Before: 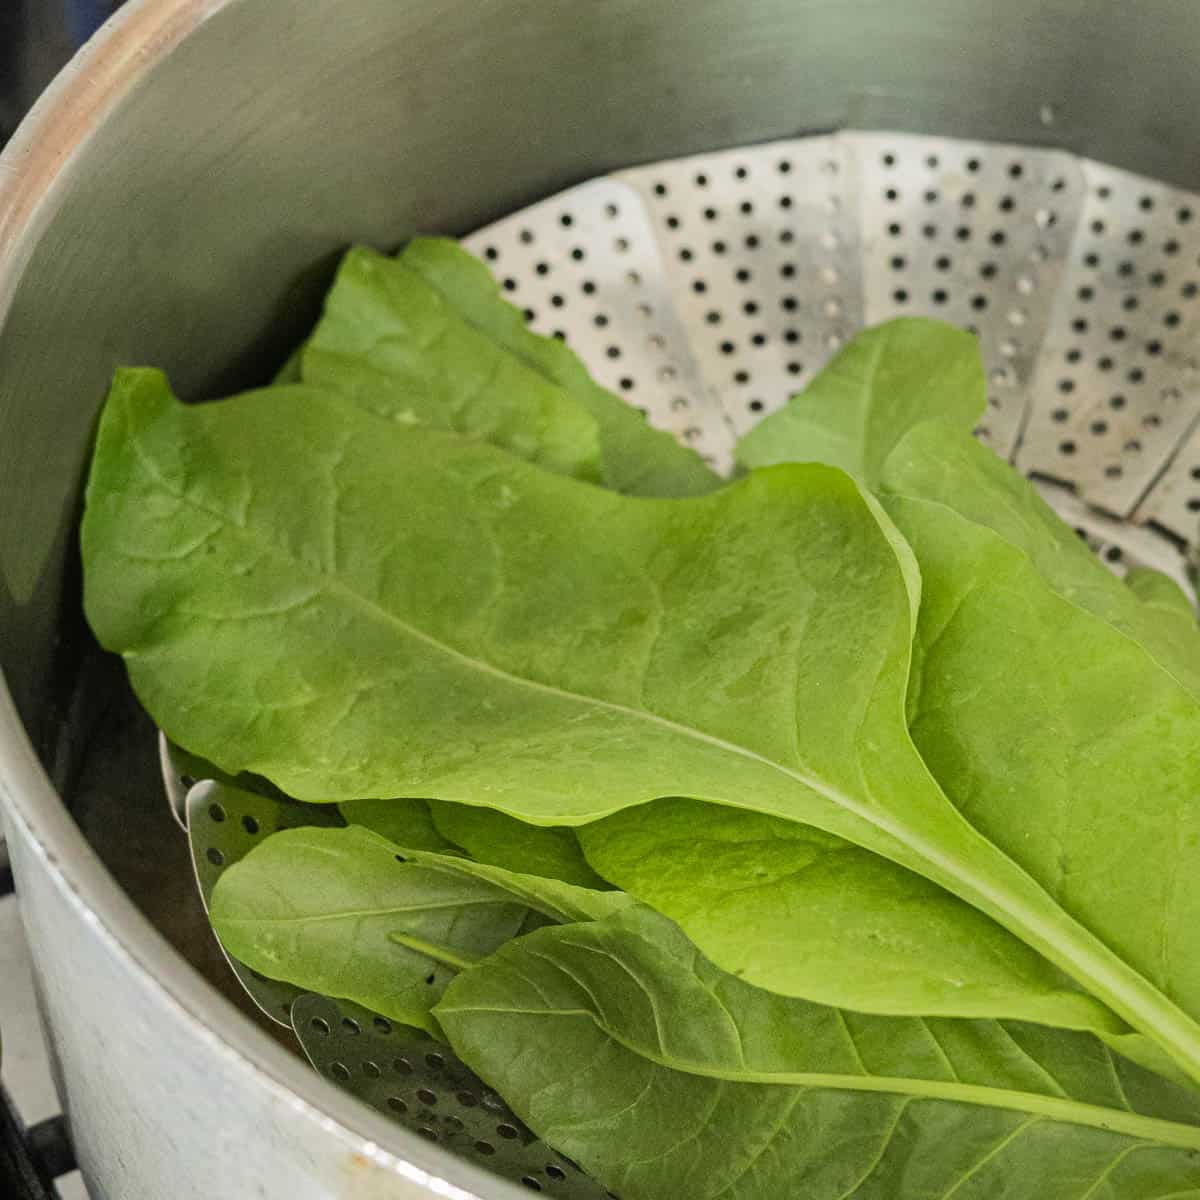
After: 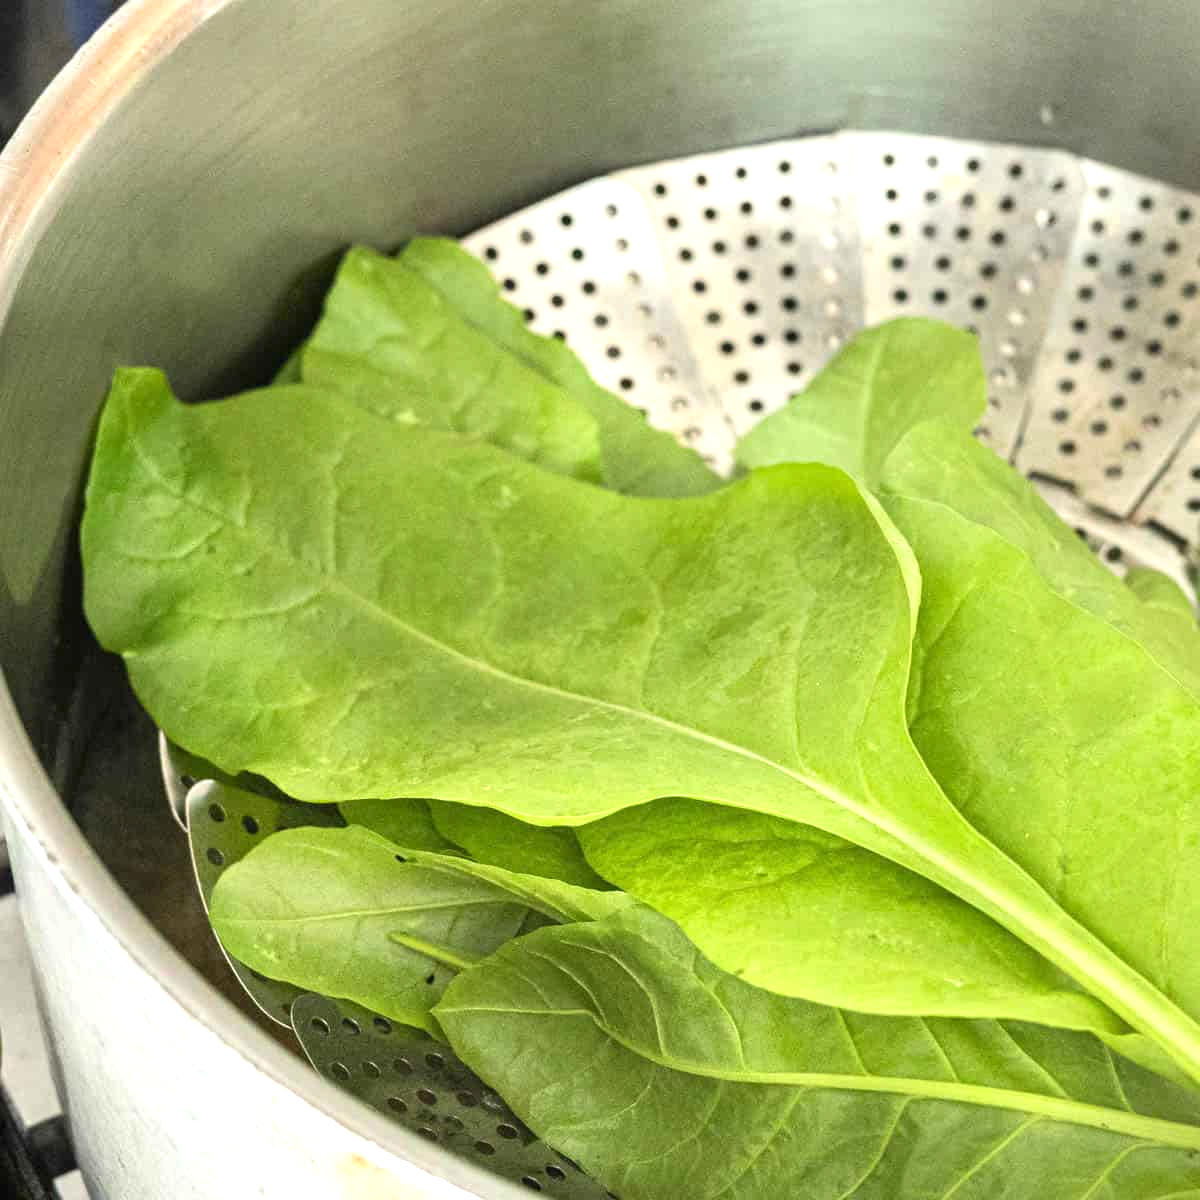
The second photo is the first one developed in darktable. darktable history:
exposure: exposure 0.925 EV, compensate exposure bias true, compensate highlight preservation false
